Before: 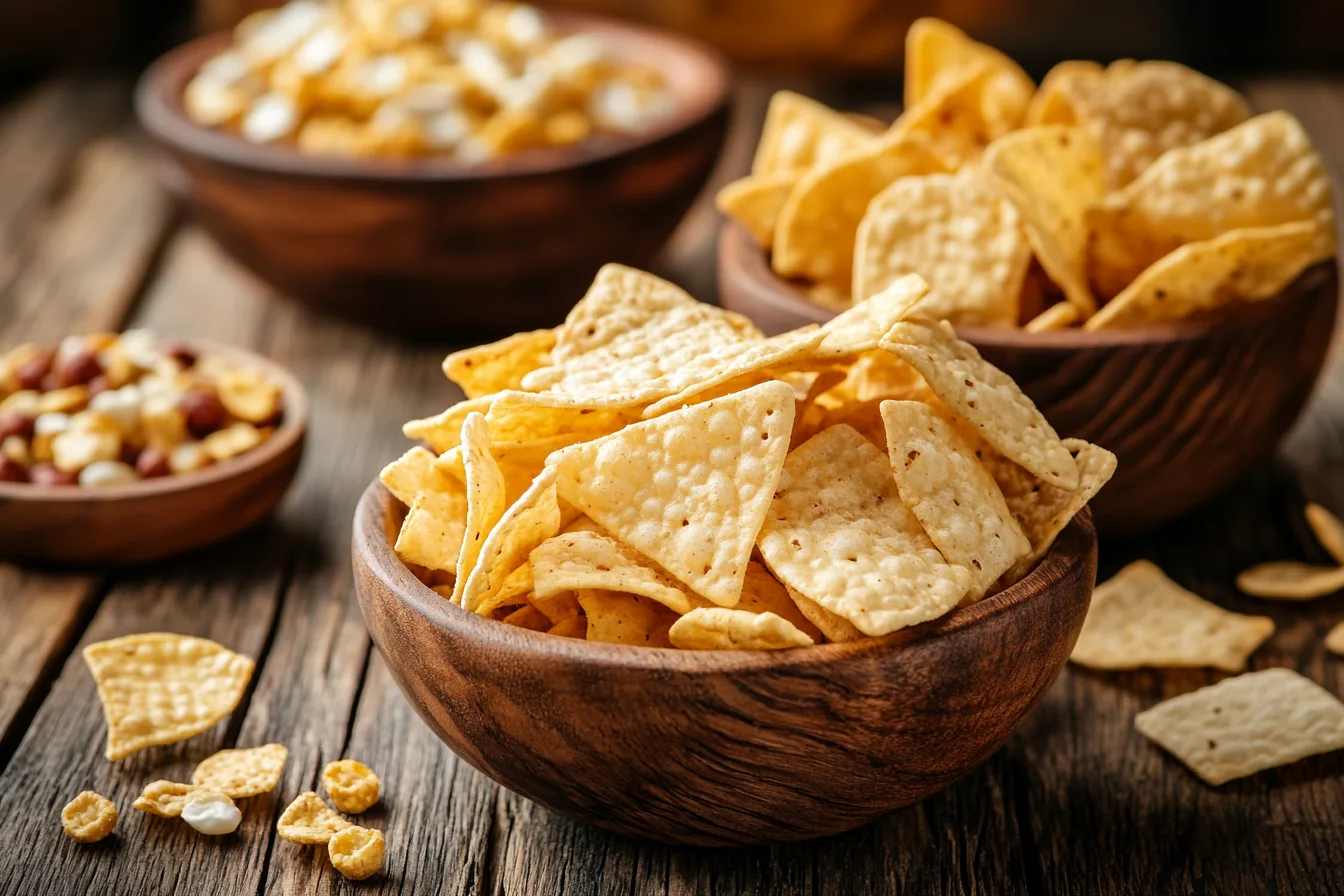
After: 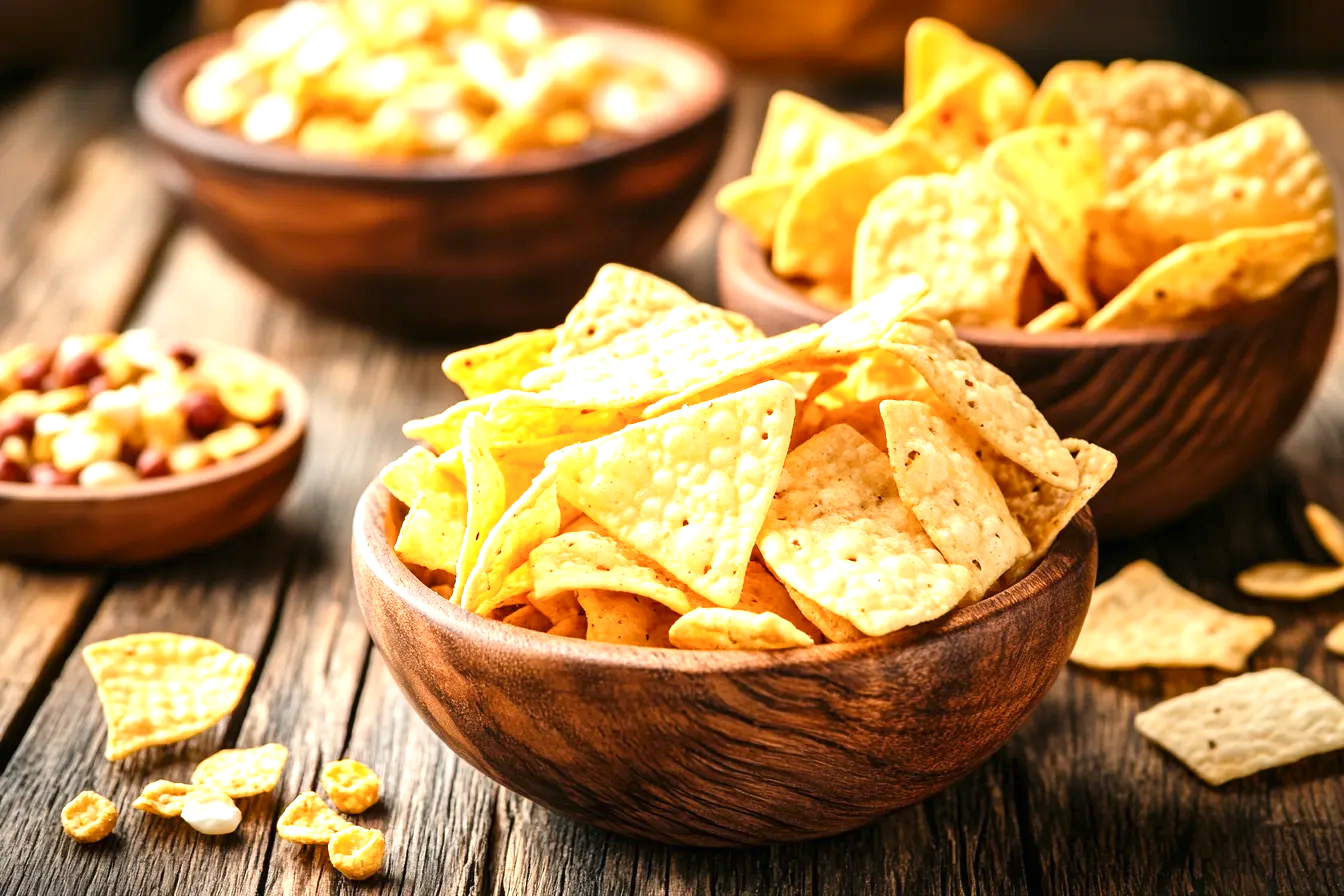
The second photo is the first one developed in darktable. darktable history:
exposure: black level correction 0, exposure 1.028 EV, compensate exposure bias true, compensate highlight preservation false
contrast brightness saturation: contrast 0.097, brightness 0.029, saturation 0.091
color balance rgb: perceptual saturation grading › global saturation -2.322%, perceptual saturation grading › highlights -7.312%, perceptual saturation grading › mid-tones 8.136%, perceptual saturation grading › shadows 2.965%, global vibrance 20%
